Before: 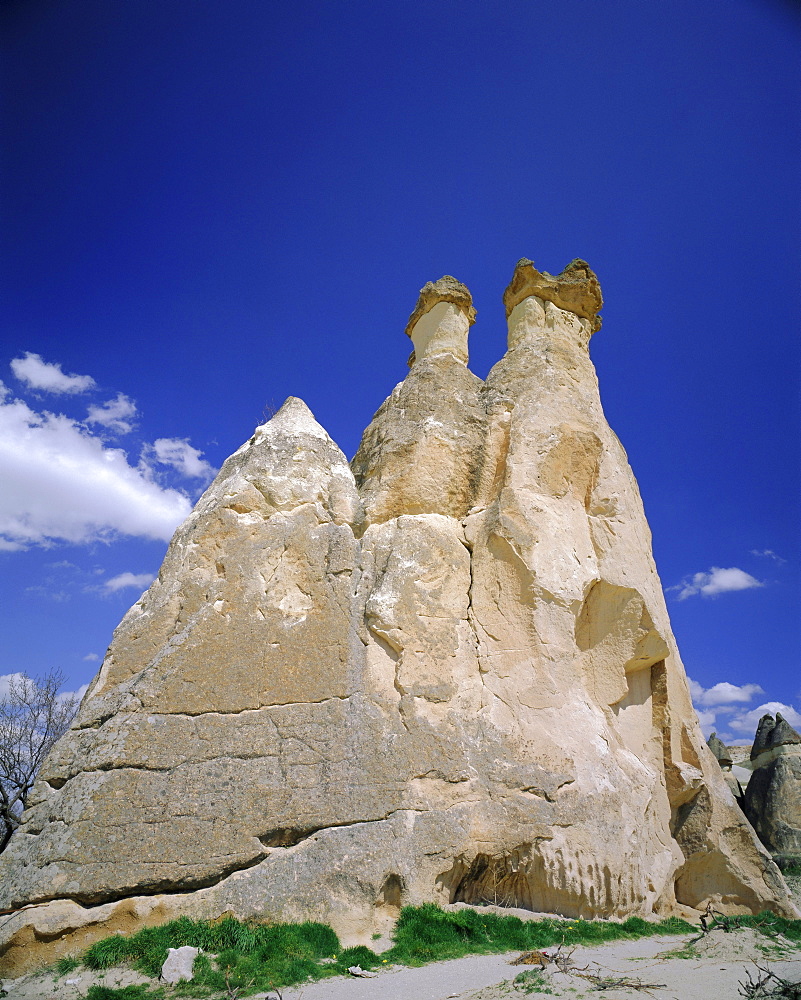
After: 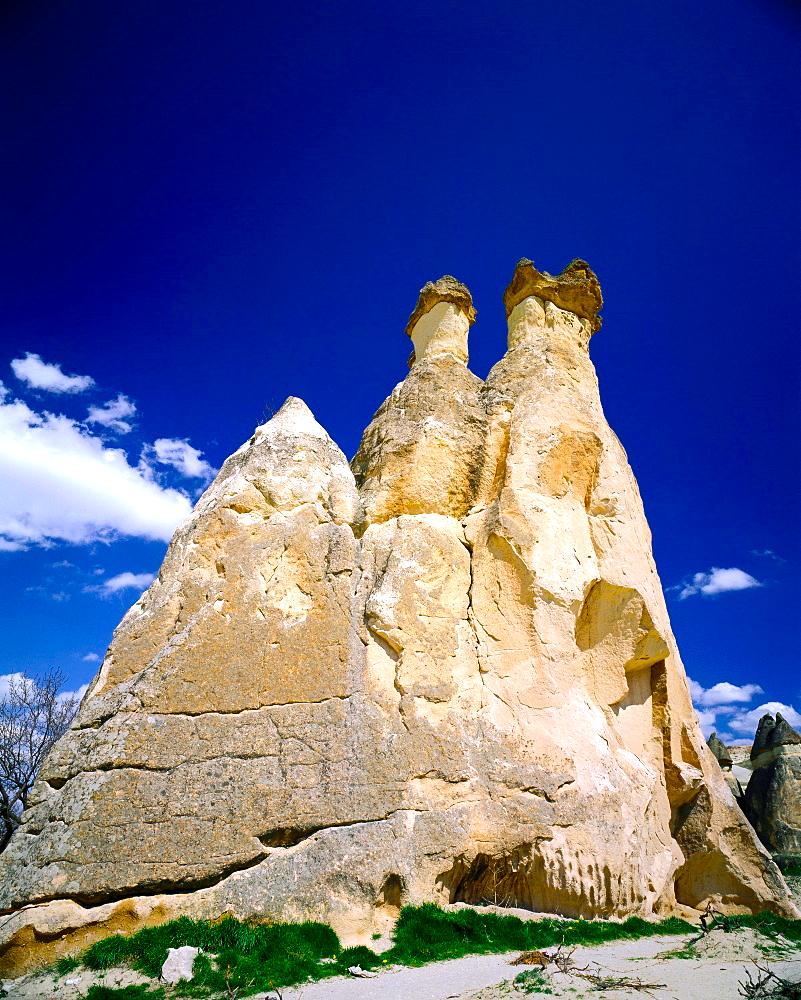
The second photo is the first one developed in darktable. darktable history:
tone curve: curves: ch0 [(0, 0) (0.003, 0.003) (0.011, 0.011) (0.025, 0.022) (0.044, 0.039) (0.069, 0.055) (0.1, 0.074) (0.136, 0.101) (0.177, 0.134) (0.224, 0.171) (0.277, 0.216) (0.335, 0.277) (0.399, 0.345) (0.468, 0.427) (0.543, 0.526) (0.623, 0.636) (0.709, 0.731) (0.801, 0.822) (0.898, 0.917) (1, 1)], color space Lab, independent channels, preserve colors none
color balance rgb: perceptual saturation grading › global saturation 29.926%, perceptual brilliance grading › global brilliance 14.891%, perceptual brilliance grading › shadows -34.785%, global vibrance 20%
